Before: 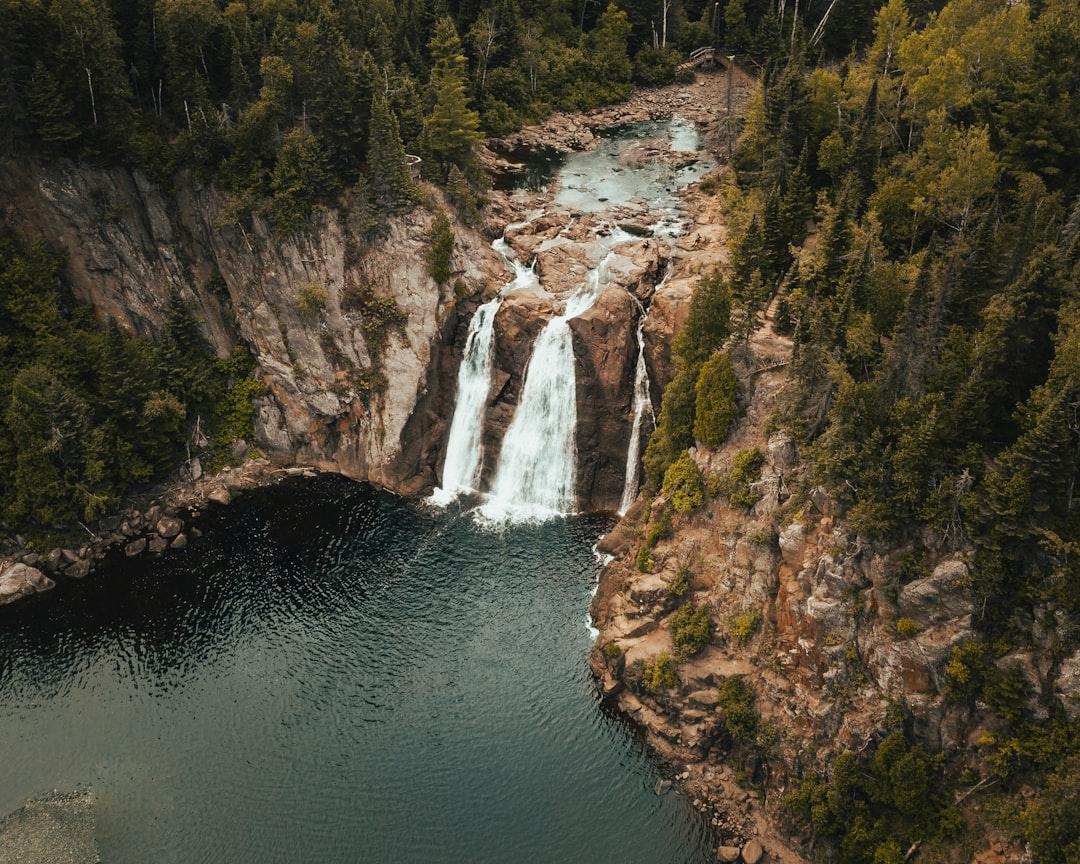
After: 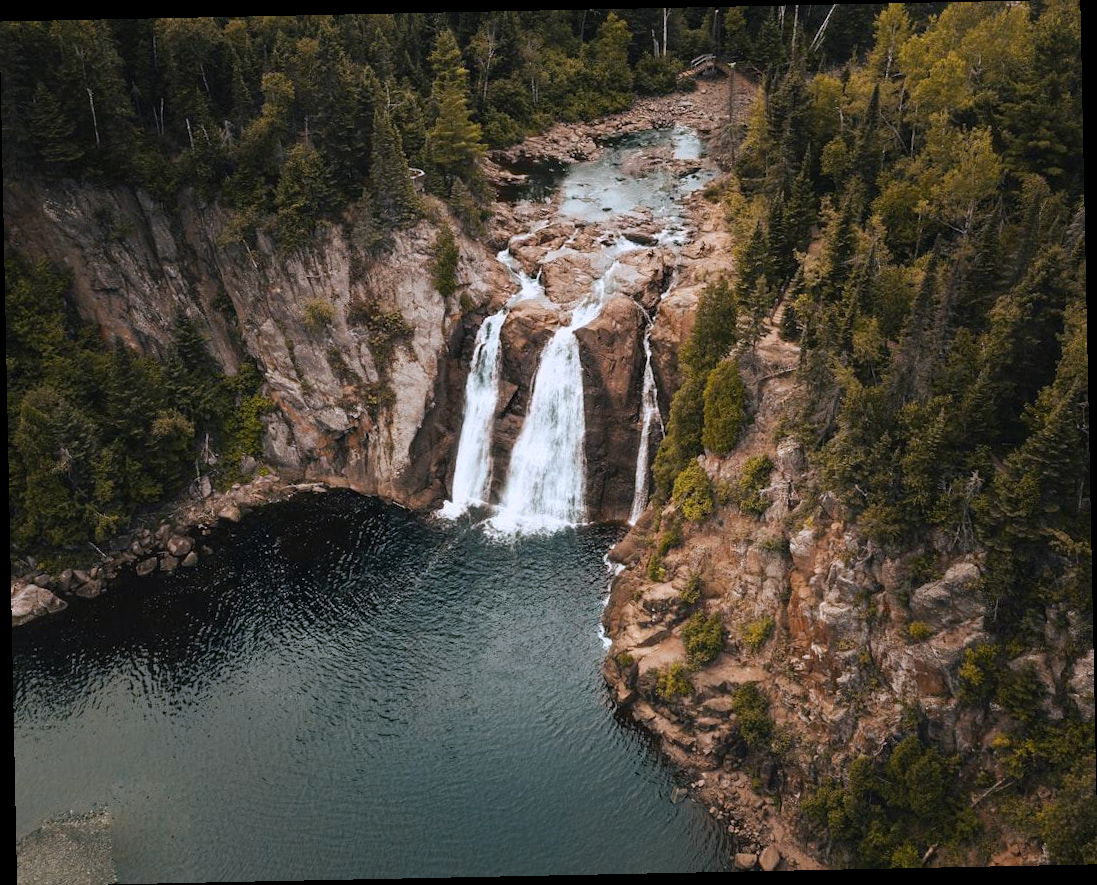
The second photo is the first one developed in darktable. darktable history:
white balance: red 1.004, blue 1.096
rotate and perspective: rotation -1.17°, automatic cropping off
